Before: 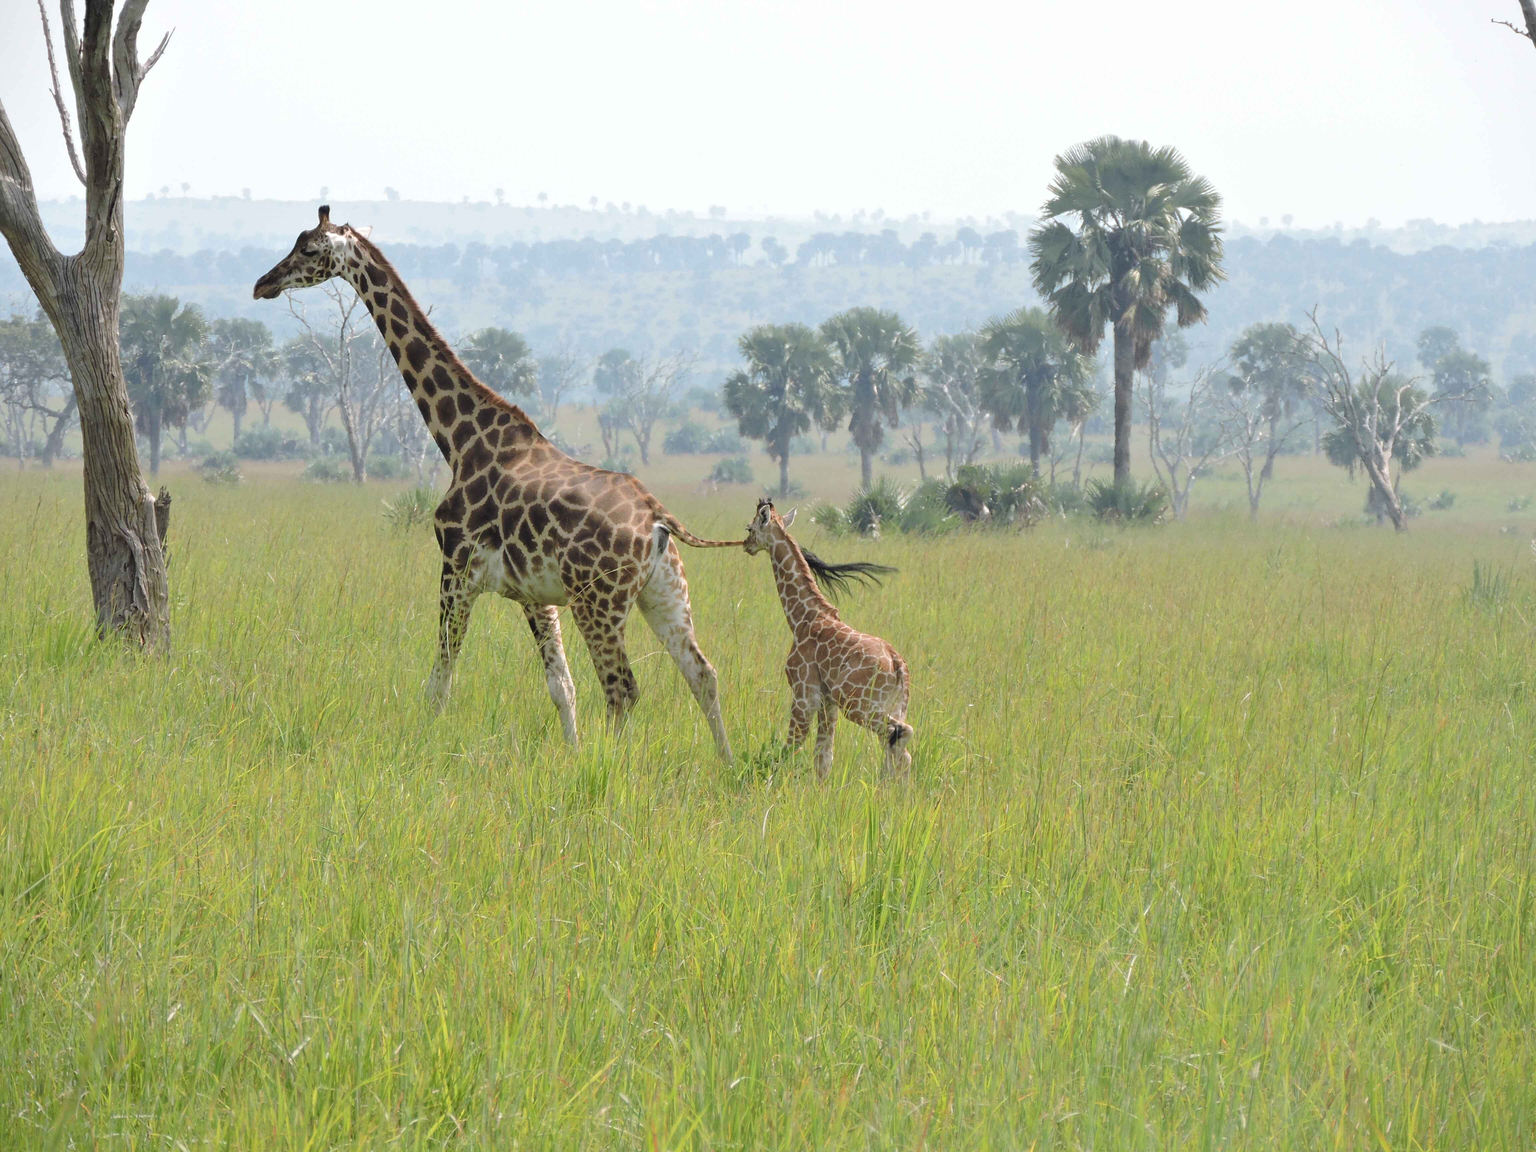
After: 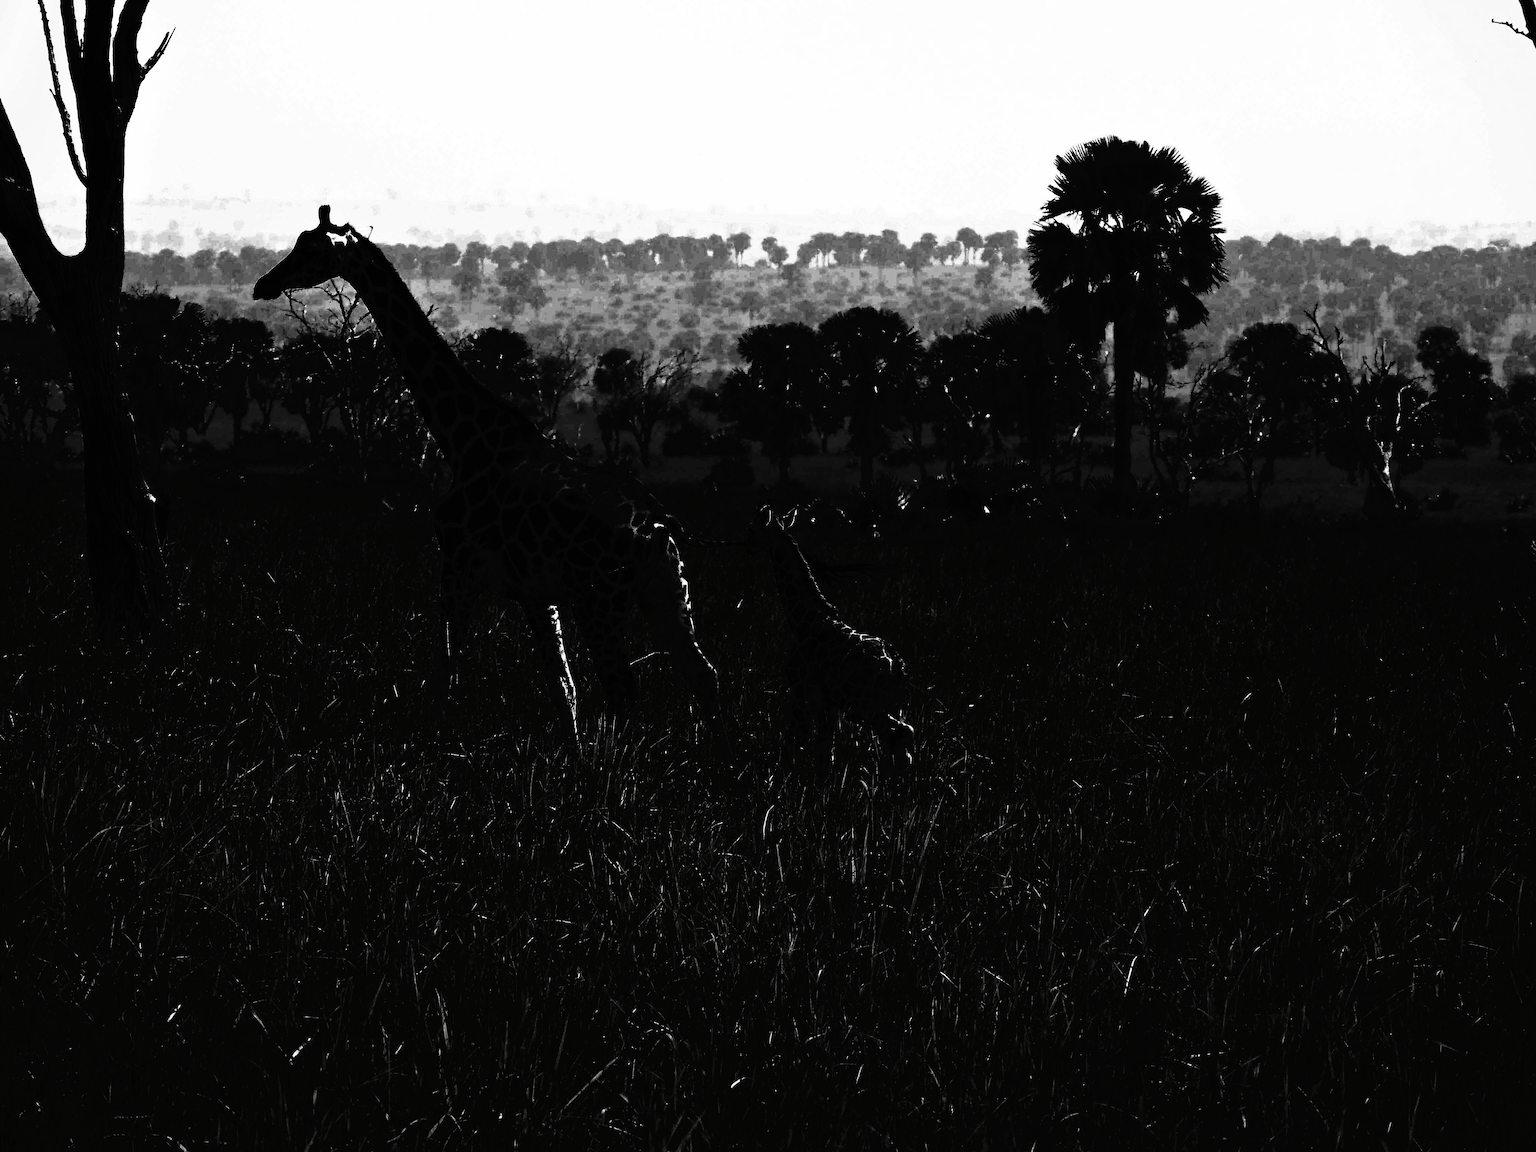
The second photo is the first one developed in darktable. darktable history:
contrast brightness saturation: contrast 0.02, brightness -0.989, saturation -0.995
tone curve: curves: ch0 [(0, 0) (0.003, 0.005) (0.011, 0.005) (0.025, 0.006) (0.044, 0.008) (0.069, 0.01) (0.1, 0.012) (0.136, 0.015) (0.177, 0.019) (0.224, 0.017) (0.277, 0.015) (0.335, 0.018) (0.399, 0.043) (0.468, 0.118) (0.543, 0.349) (0.623, 0.591) (0.709, 0.88) (0.801, 0.983) (0.898, 0.973) (1, 1)], color space Lab, independent channels, preserve colors none
base curve: preserve colors none
